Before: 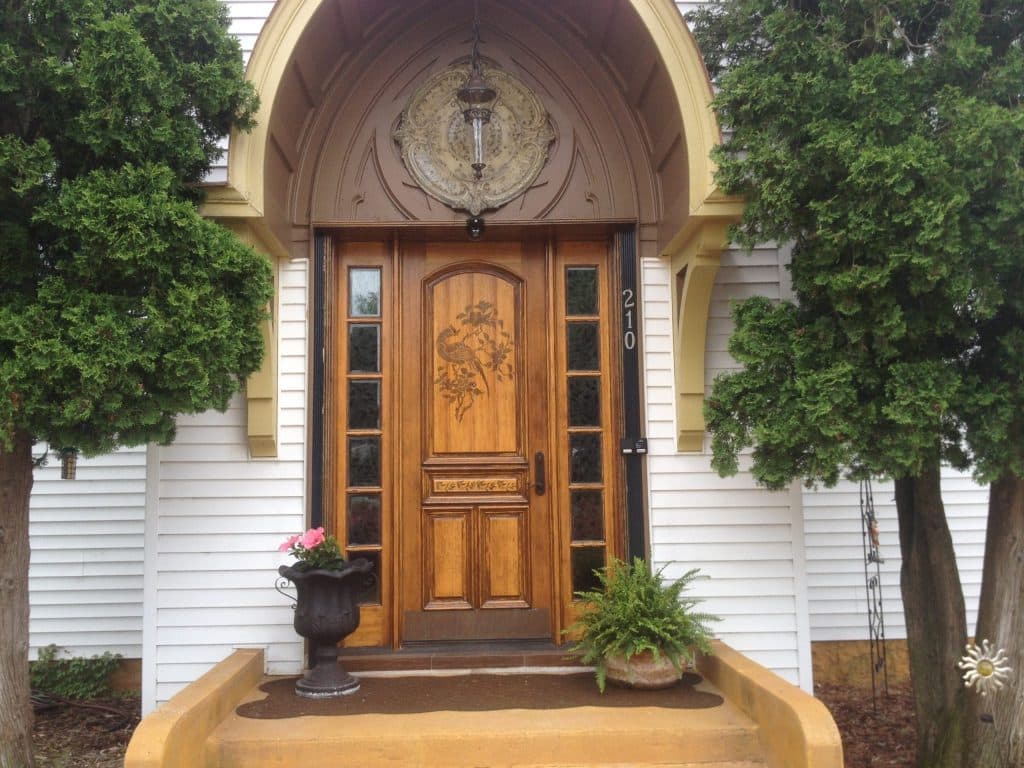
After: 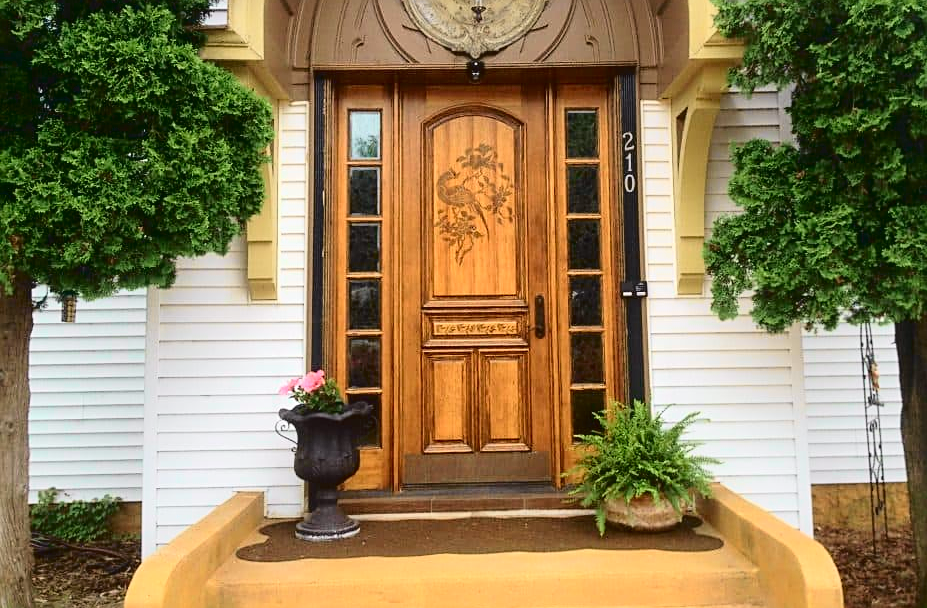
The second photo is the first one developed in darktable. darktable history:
sharpen: on, module defaults
crop: top 20.525%, right 9.462%, bottom 0.277%
tone curve: curves: ch0 [(0, 0.014) (0.17, 0.099) (0.392, 0.438) (0.725, 0.828) (0.872, 0.918) (1, 0.981)]; ch1 [(0, 0) (0.402, 0.36) (0.488, 0.466) (0.5, 0.499) (0.515, 0.515) (0.574, 0.595) (0.619, 0.65) (0.701, 0.725) (1, 1)]; ch2 [(0, 0) (0.432, 0.422) (0.486, 0.49) (0.503, 0.503) (0.523, 0.554) (0.562, 0.606) (0.644, 0.694) (0.717, 0.753) (1, 0.991)], color space Lab, independent channels, preserve colors none
